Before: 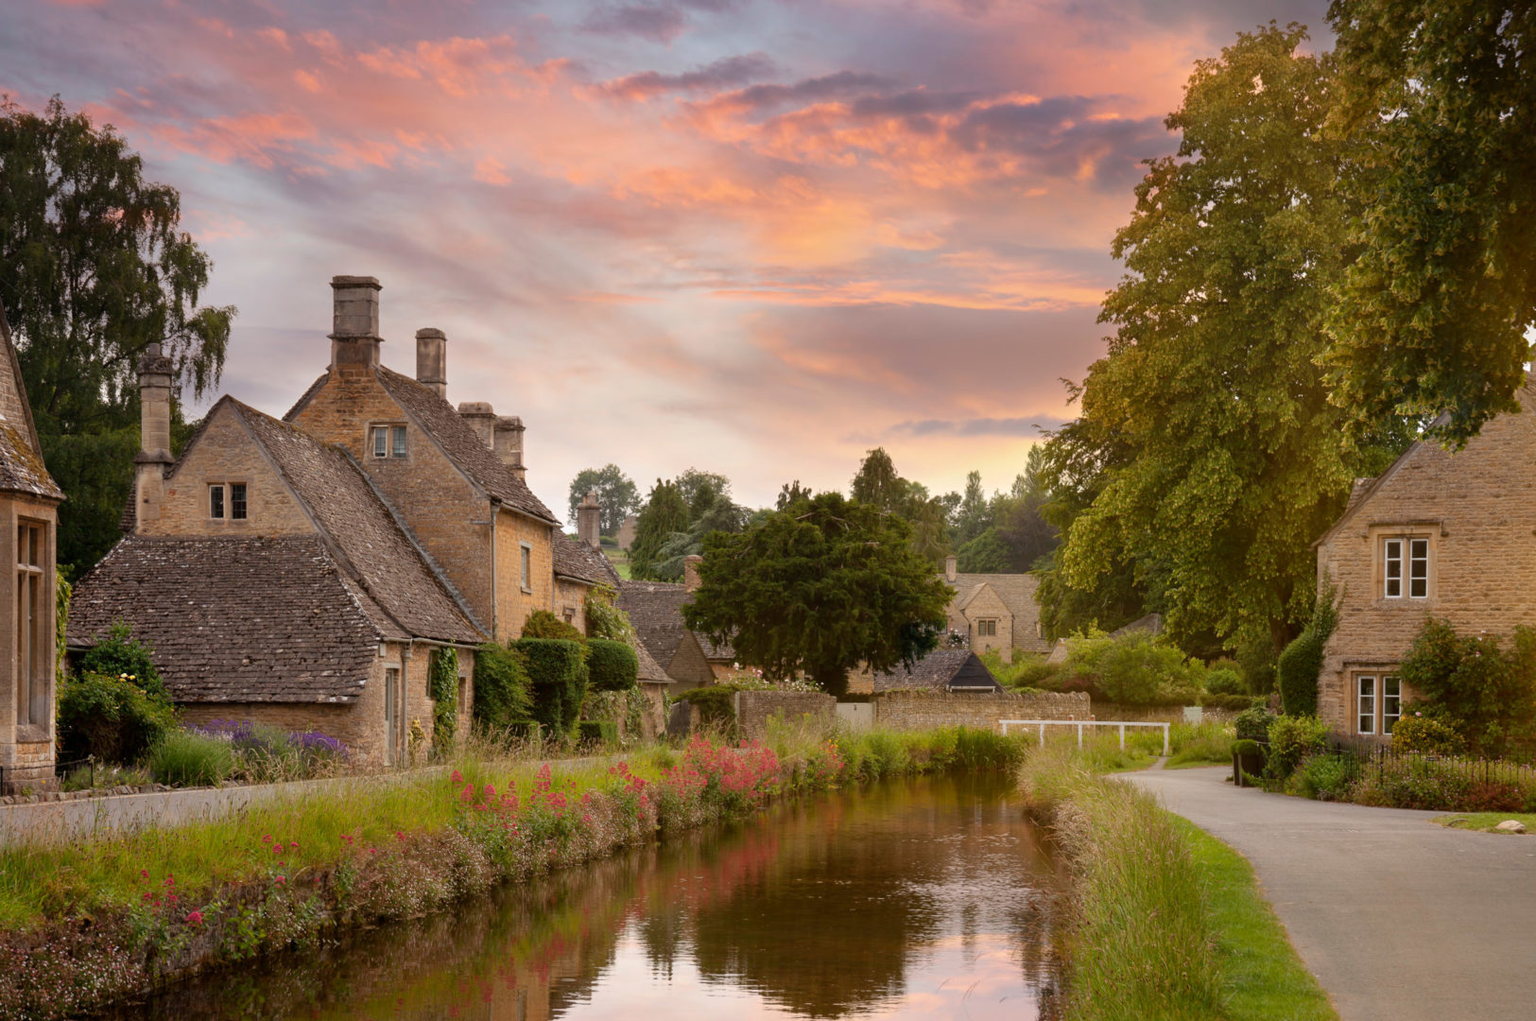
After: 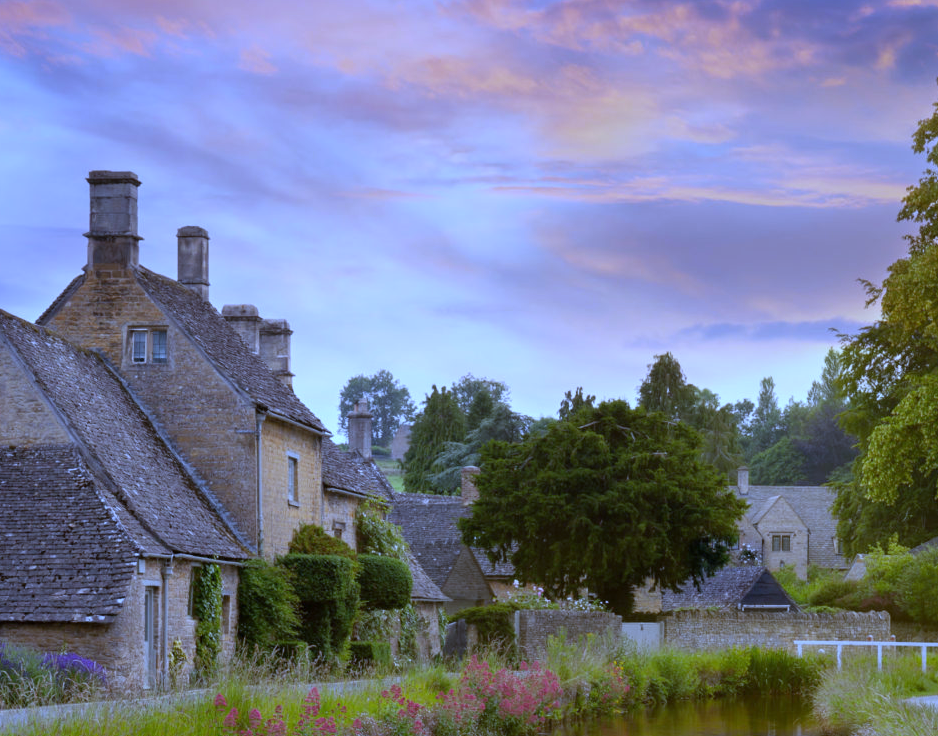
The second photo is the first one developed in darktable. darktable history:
crop: left 16.202%, top 11.208%, right 26.045%, bottom 20.557%
white balance: red 0.766, blue 1.537
